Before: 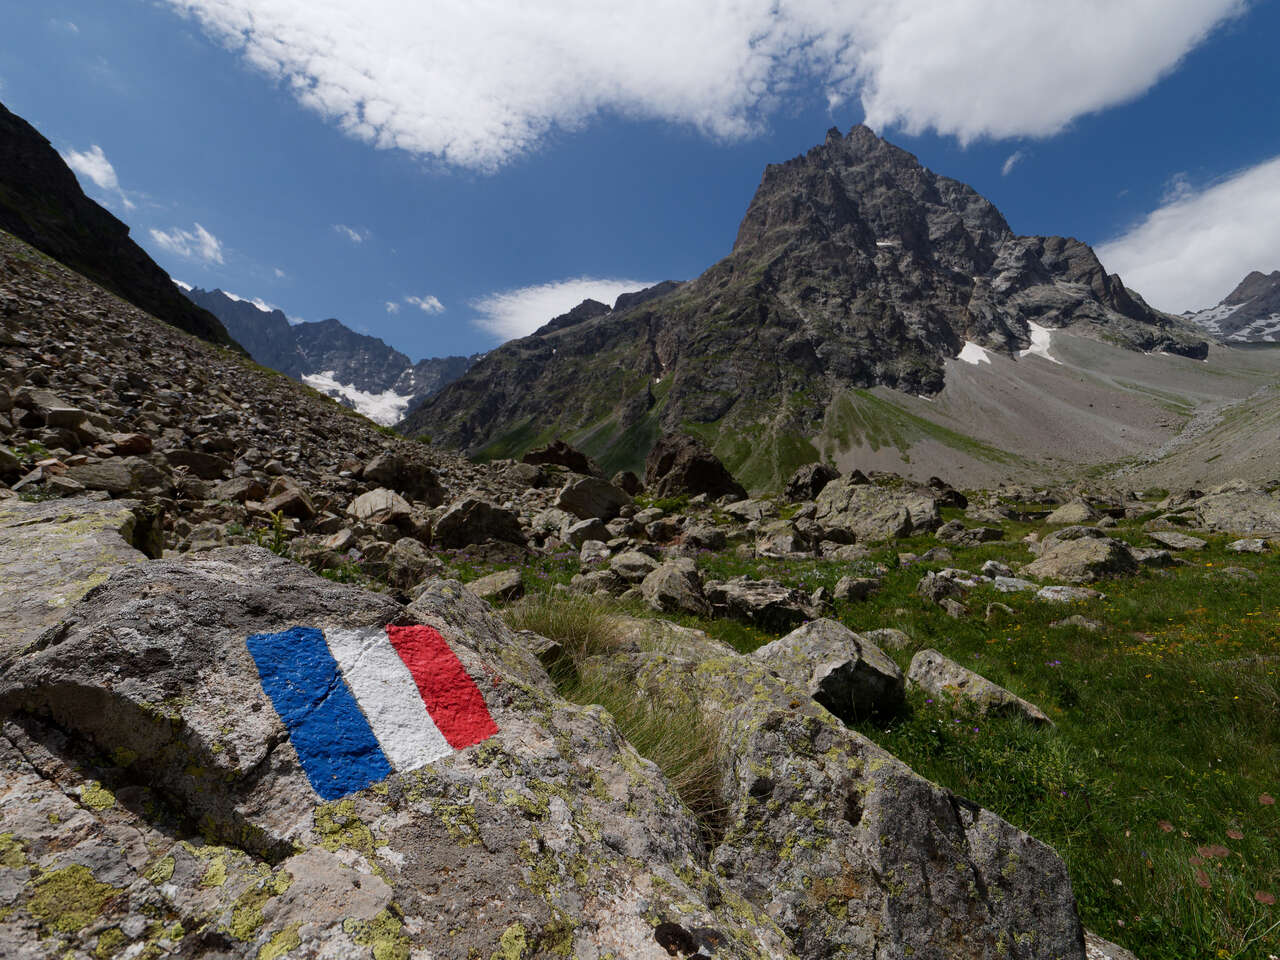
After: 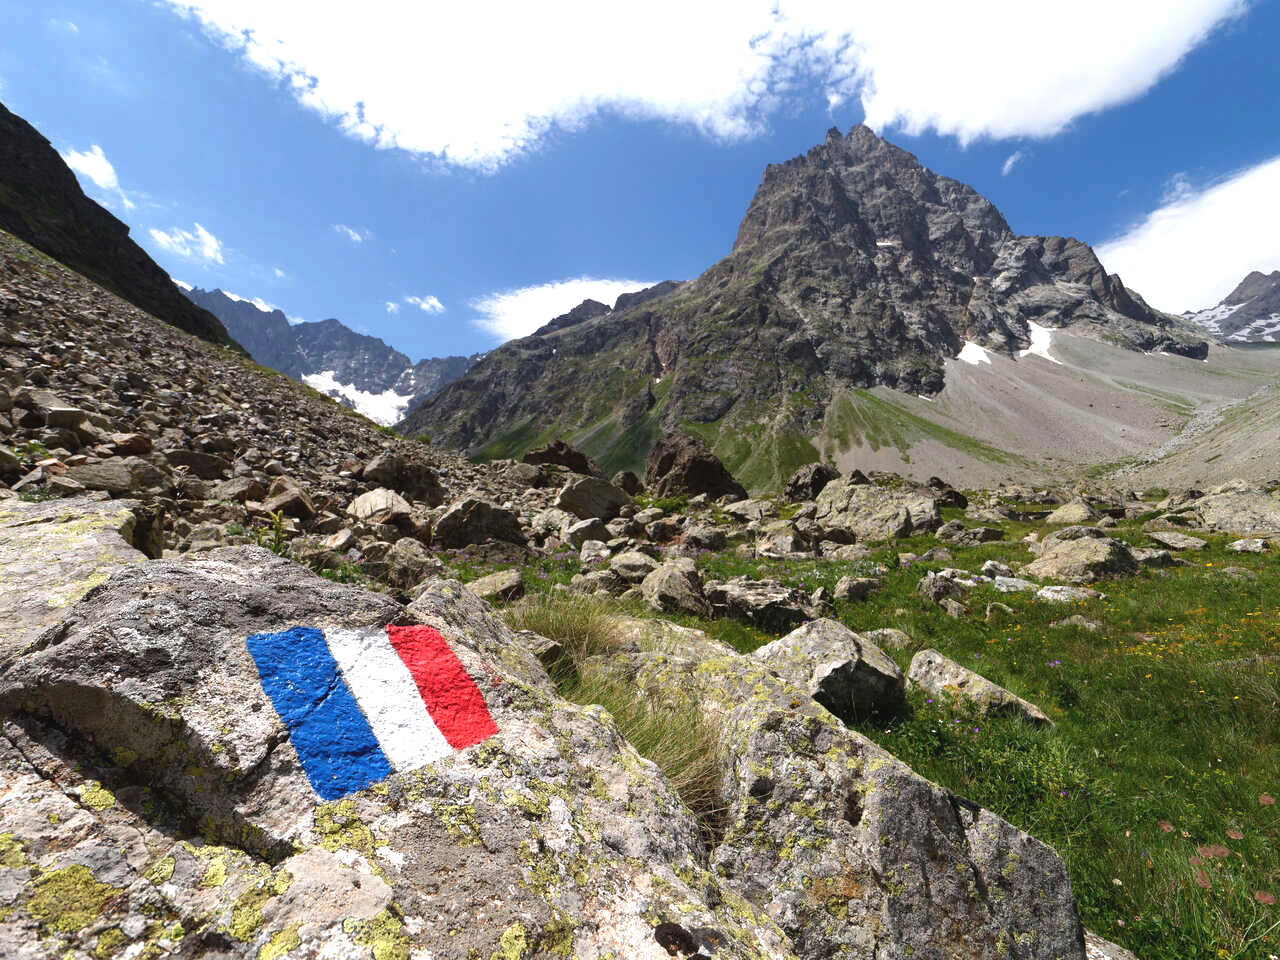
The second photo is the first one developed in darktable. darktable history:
exposure: black level correction -0.002, exposure 1.115 EV, compensate highlight preservation false
color balance rgb: on, module defaults
